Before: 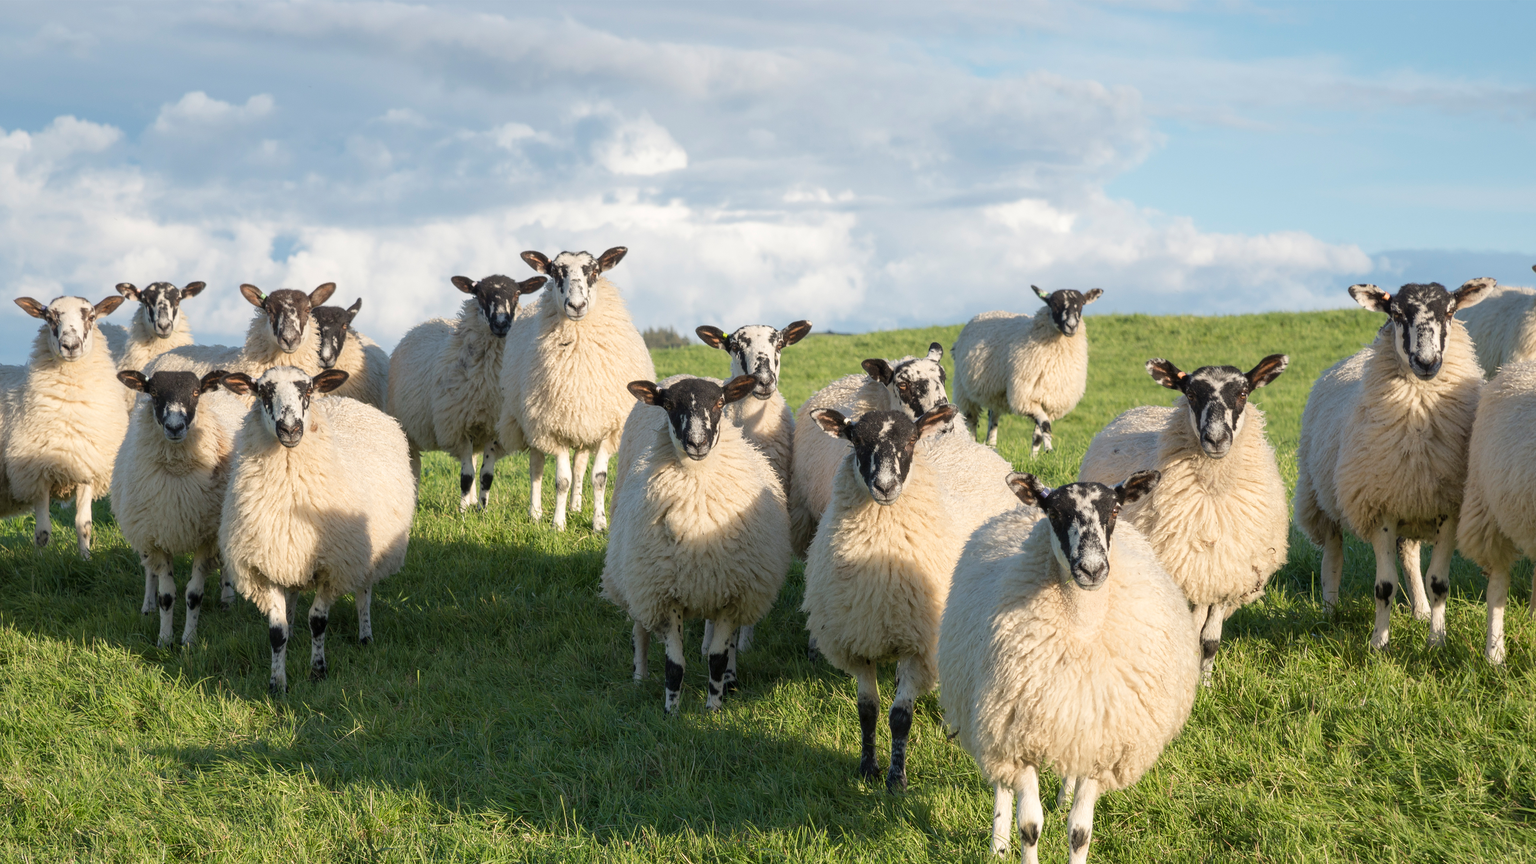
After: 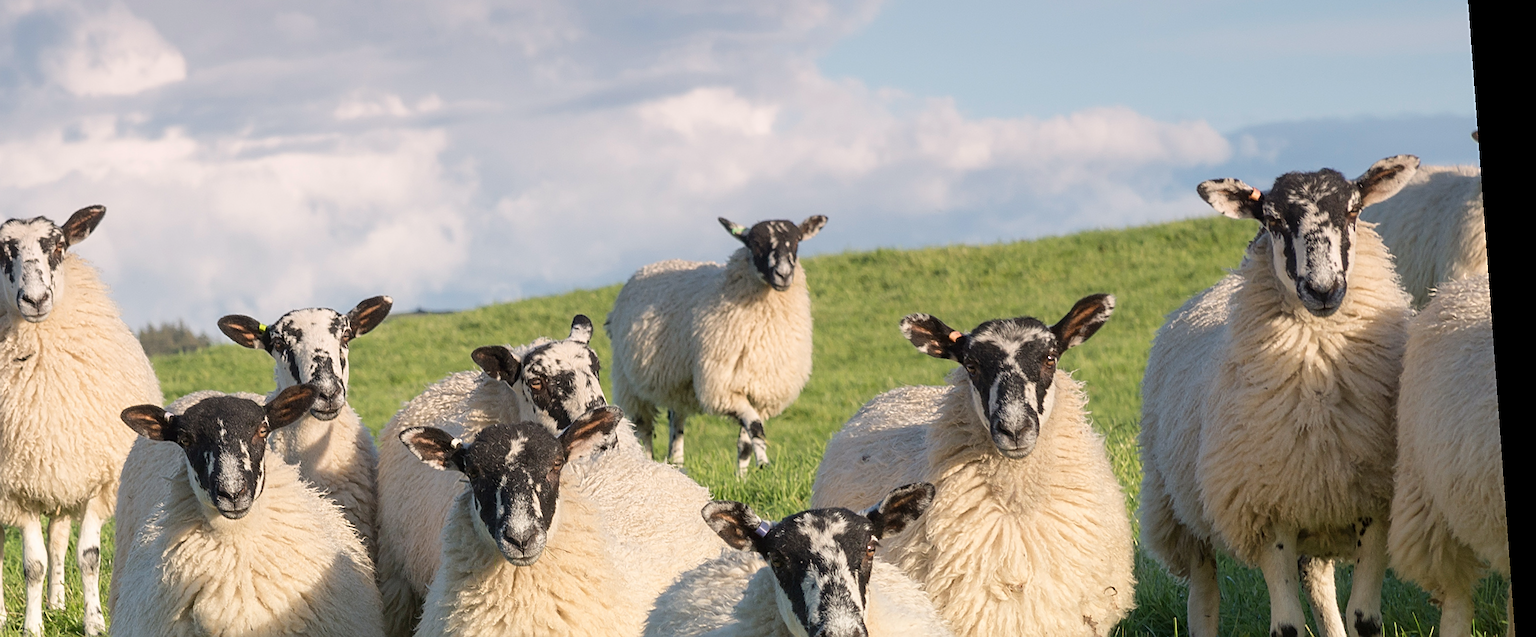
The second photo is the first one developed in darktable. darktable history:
graduated density: density 0.38 EV, hardness 21%, rotation -6.11°, saturation 32%
crop: left 36.005%, top 18.293%, right 0.31%, bottom 38.444%
sharpen: on, module defaults
rotate and perspective: rotation -4.25°, automatic cropping off
